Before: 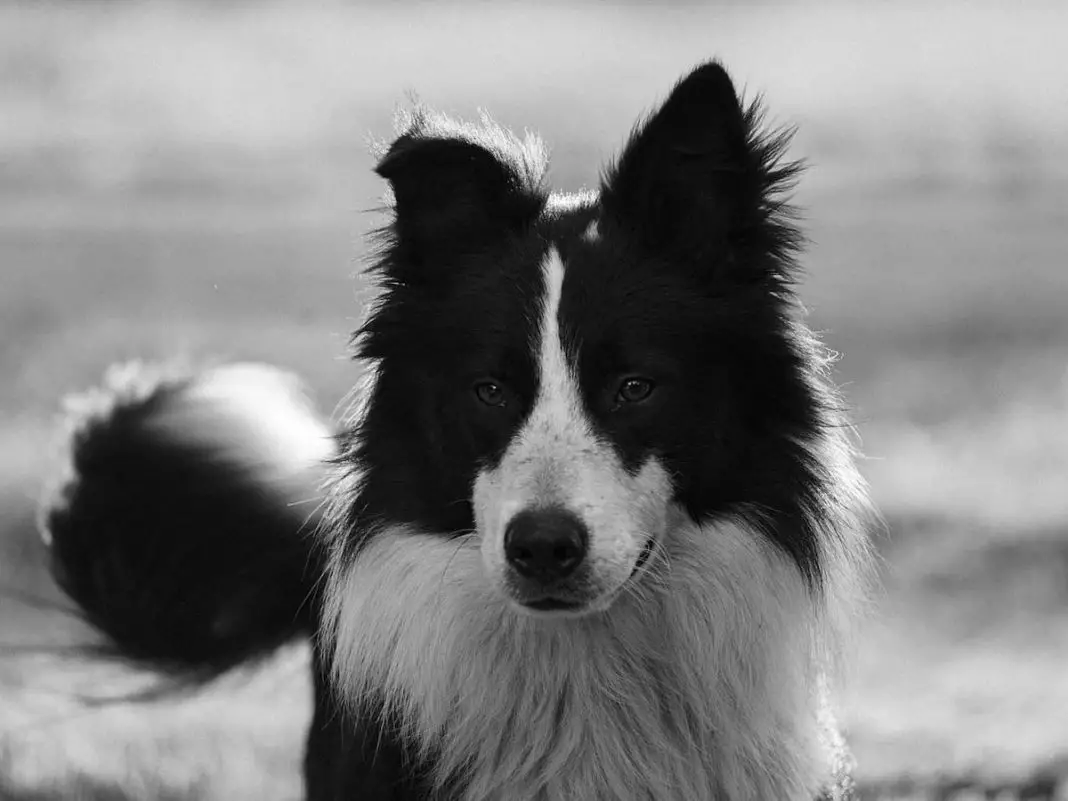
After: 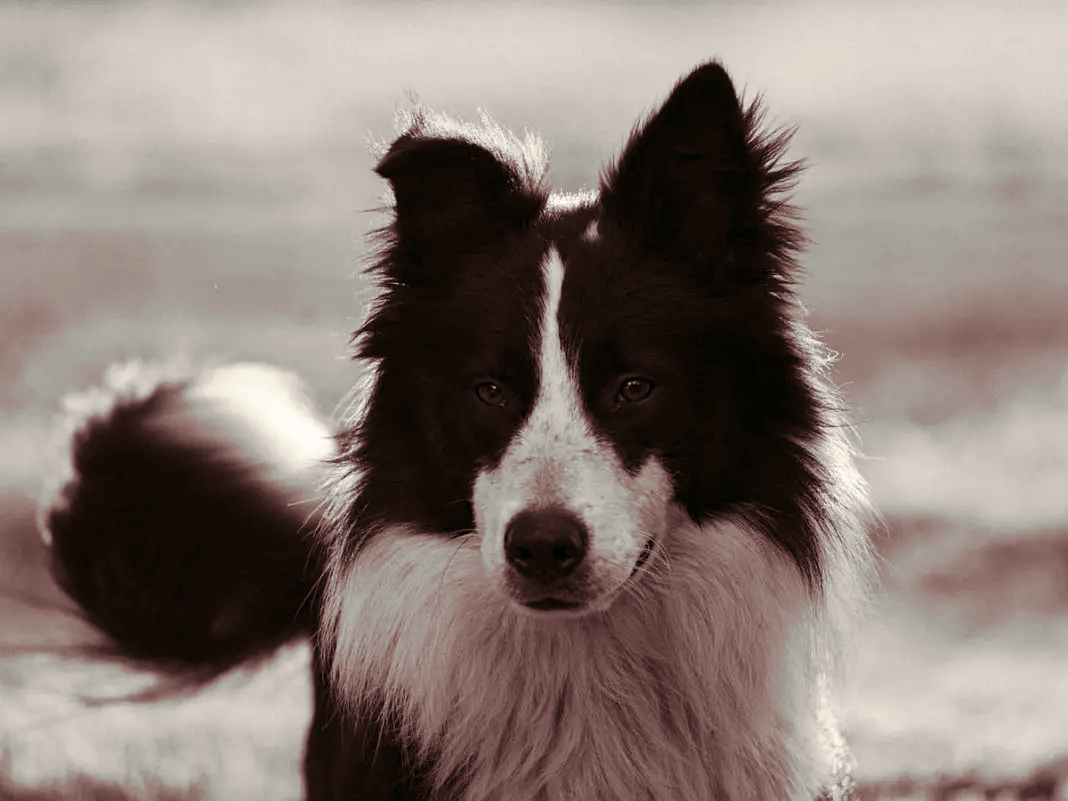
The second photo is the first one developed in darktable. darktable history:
color correction: highlights a* 4.02, highlights b* 4.98, shadows a* -7.55, shadows b* 4.98
split-toning: on, module defaults
